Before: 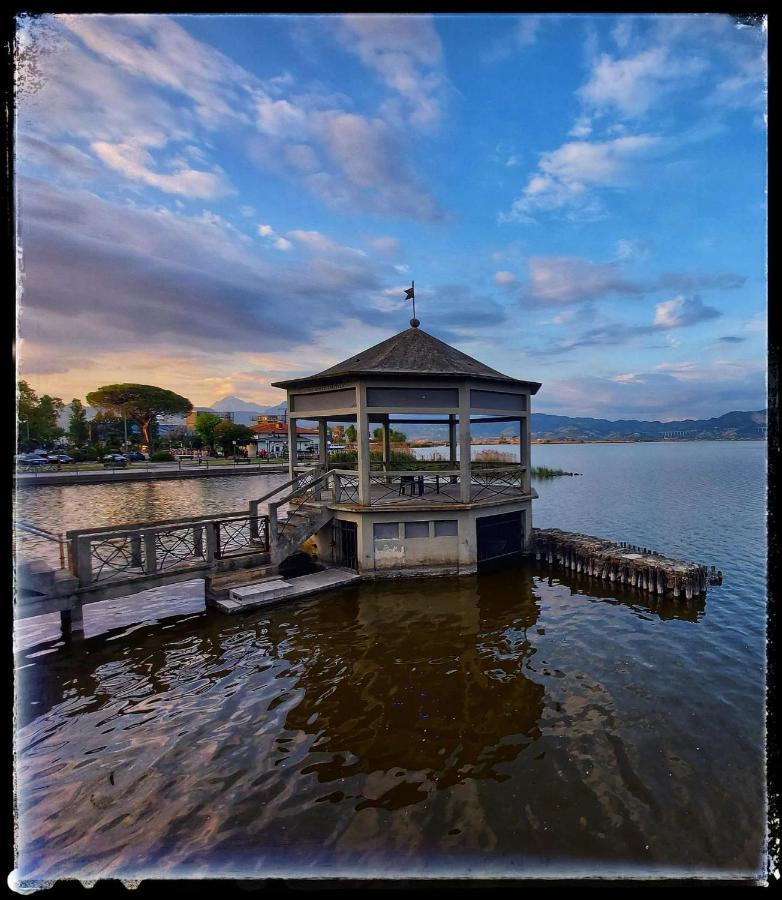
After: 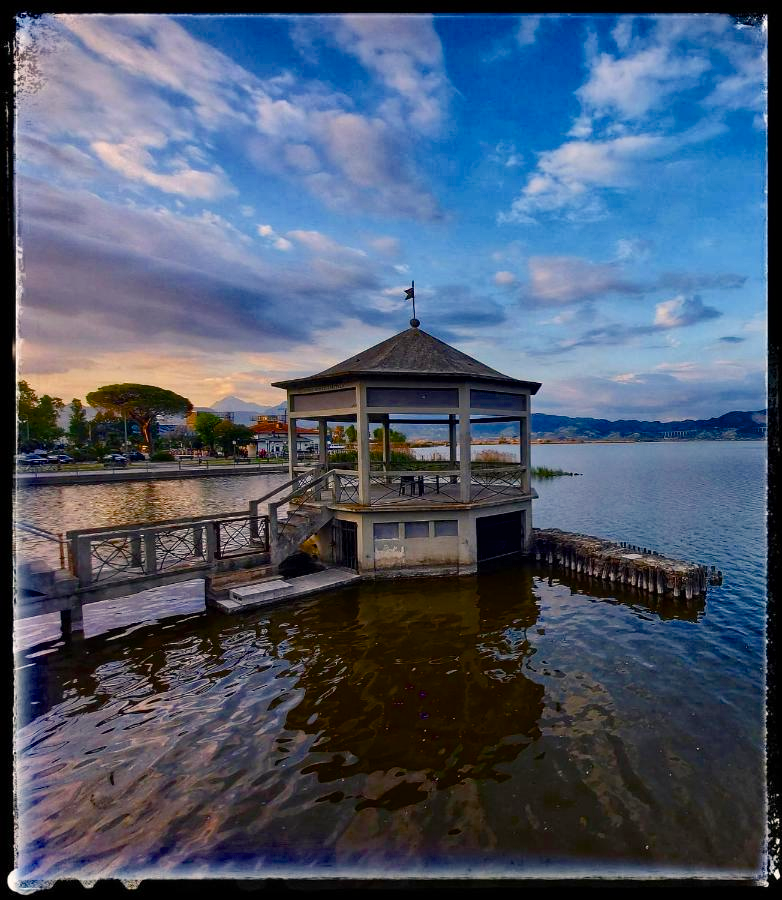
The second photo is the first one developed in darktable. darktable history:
color balance rgb: highlights gain › chroma 2.055%, highlights gain › hue 63.56°, perceptual saturation grading › global saturation 20%, perceptual saturation grading › highlights -25.832%, perceptual saturation grading › shadows 25.884%, saturation formula JzAzBz (2021)
